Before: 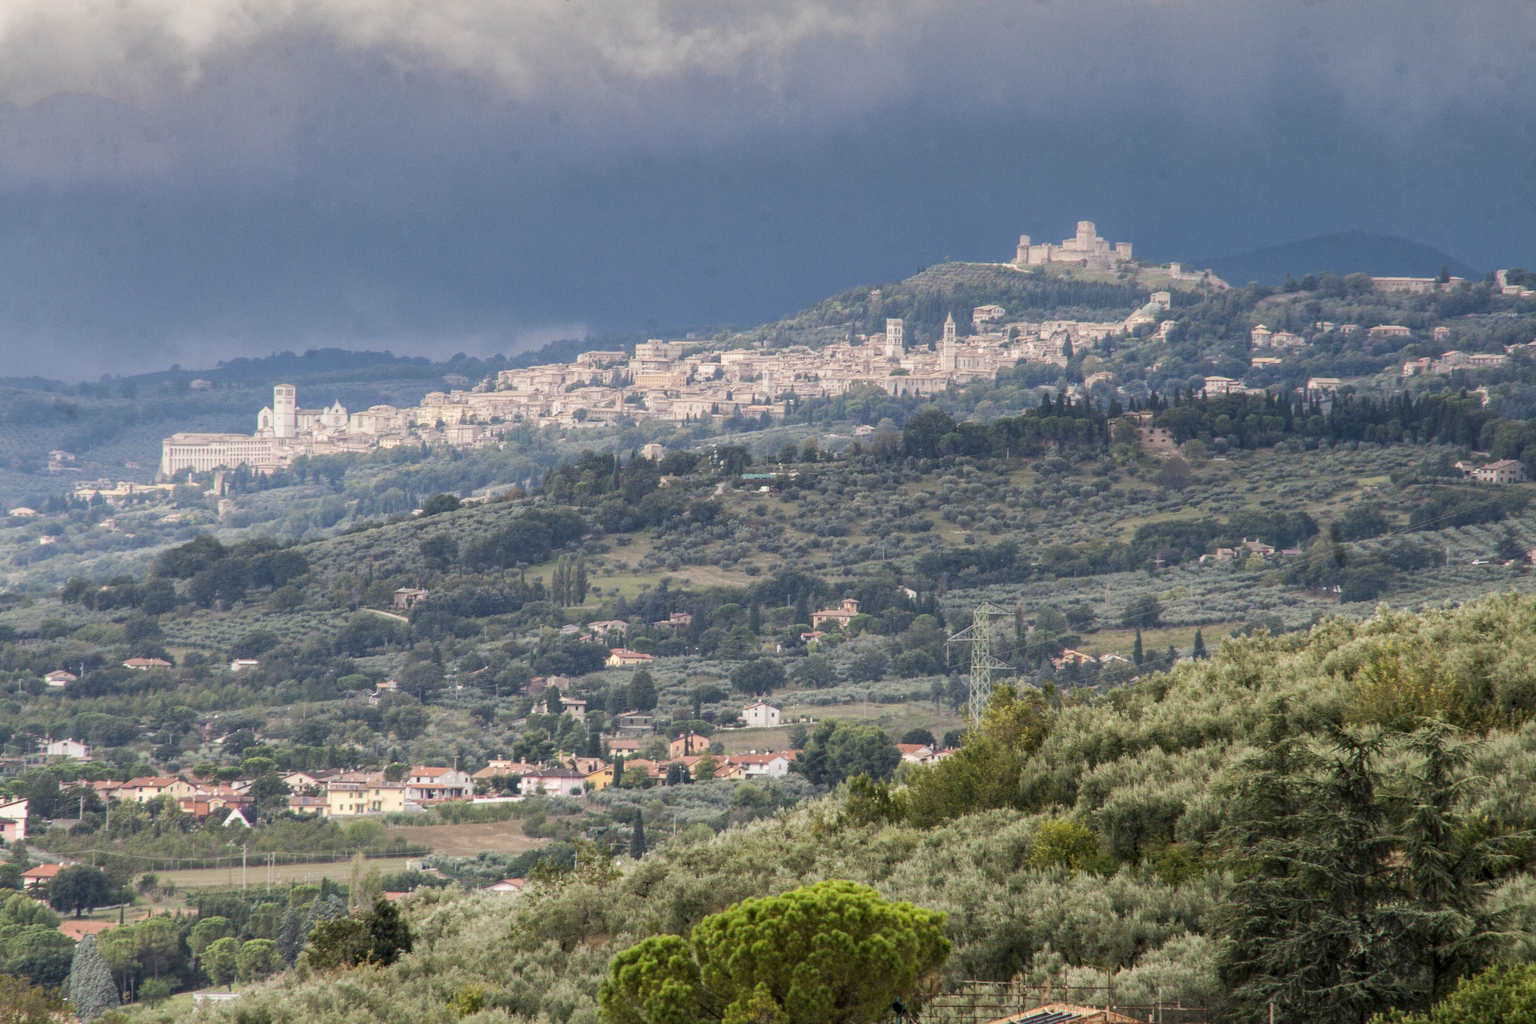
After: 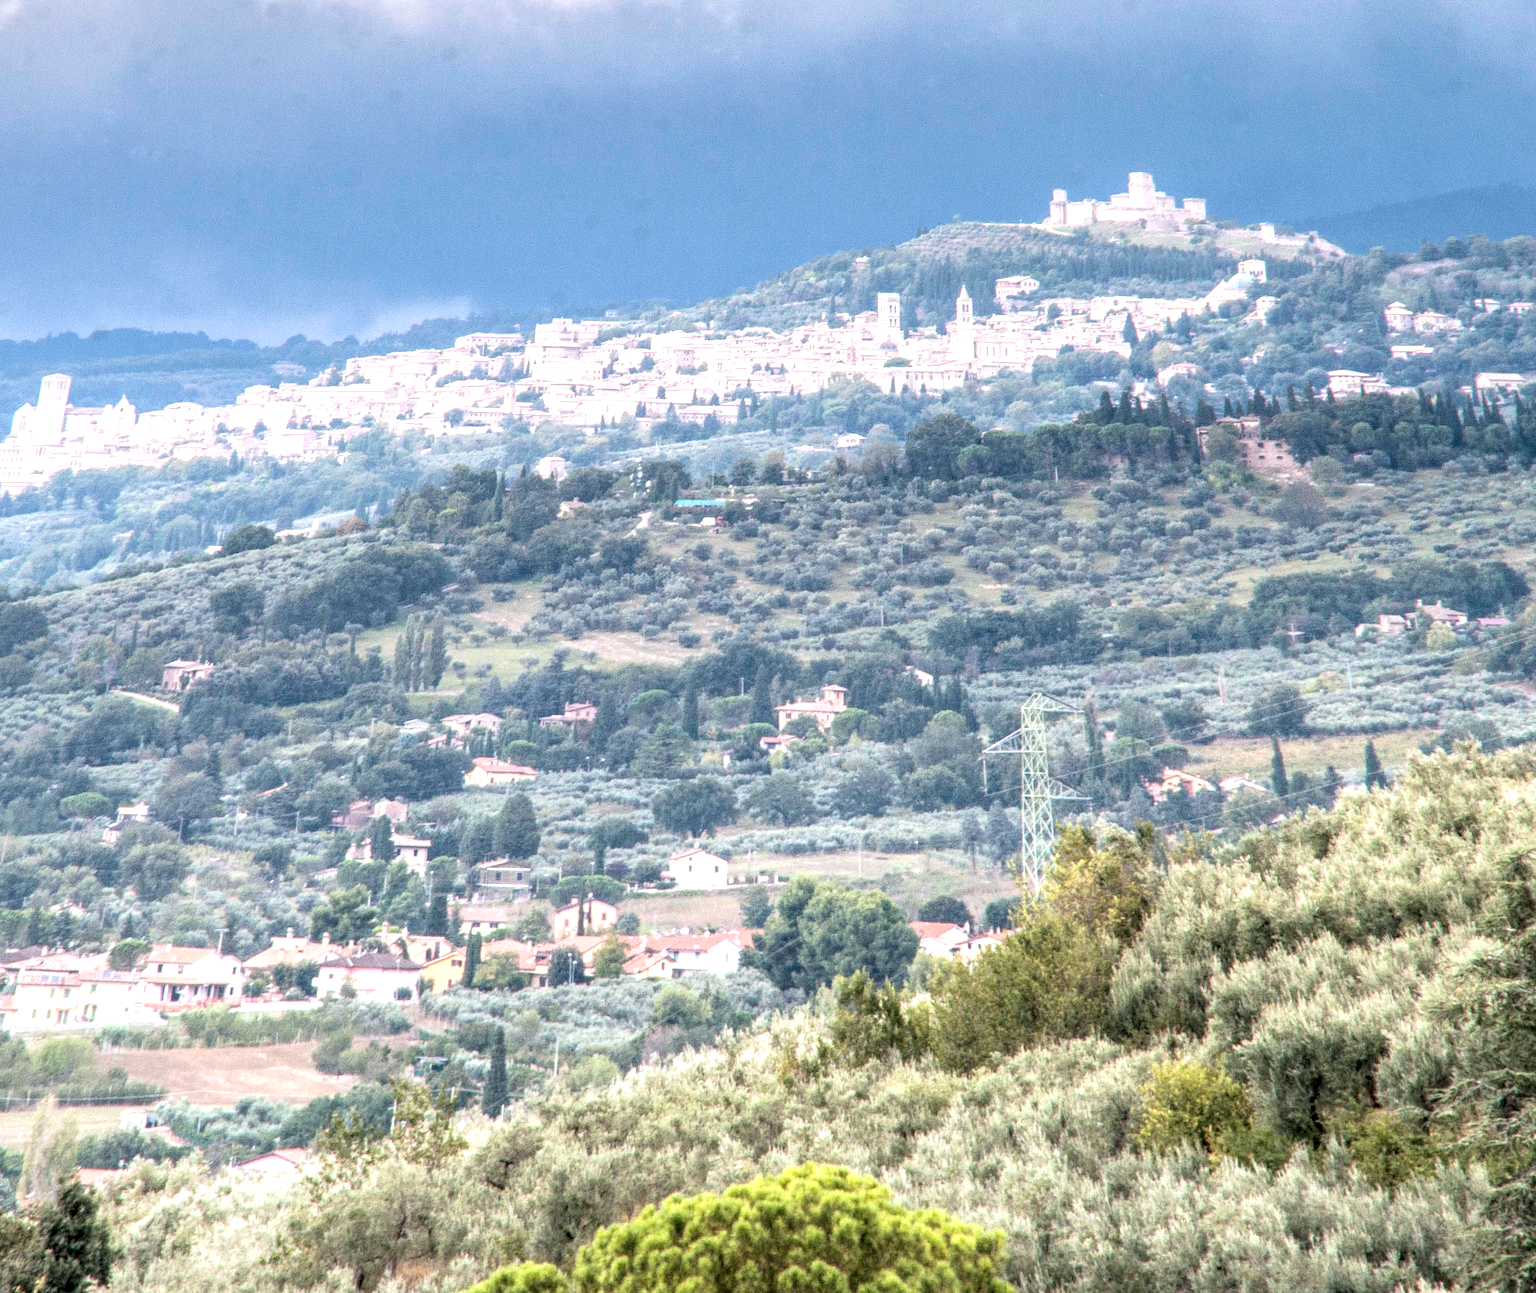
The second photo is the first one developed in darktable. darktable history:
exposure: exposure 0.566 EV, compensate highlight preservation false
rotate and perspective: rotation 0.72°, lens shift (vertical) -0.352, lens shift (horizontal) -0.051, crop left 0.152, crop right 0.859, crop top 0.019, crop bottom 0.964
color correction: highlights a* -0.772, highlights b* -8.92
crop: left 9.929%, top 3.475%, right 9.188%, bottom 9.529%
local contrast: highlights 60%, shadows 60%, detail 160%
contrast brightness saturation: brightness 0.28
color zones: curves: ch2 [(0, 0.5) (0.143, 0.5) (0.286, 0.489) (0.415, 0.421) (0.571, 0.5) (0.714, 0.5) (0.857, 0.5) (1, 0.5)]
